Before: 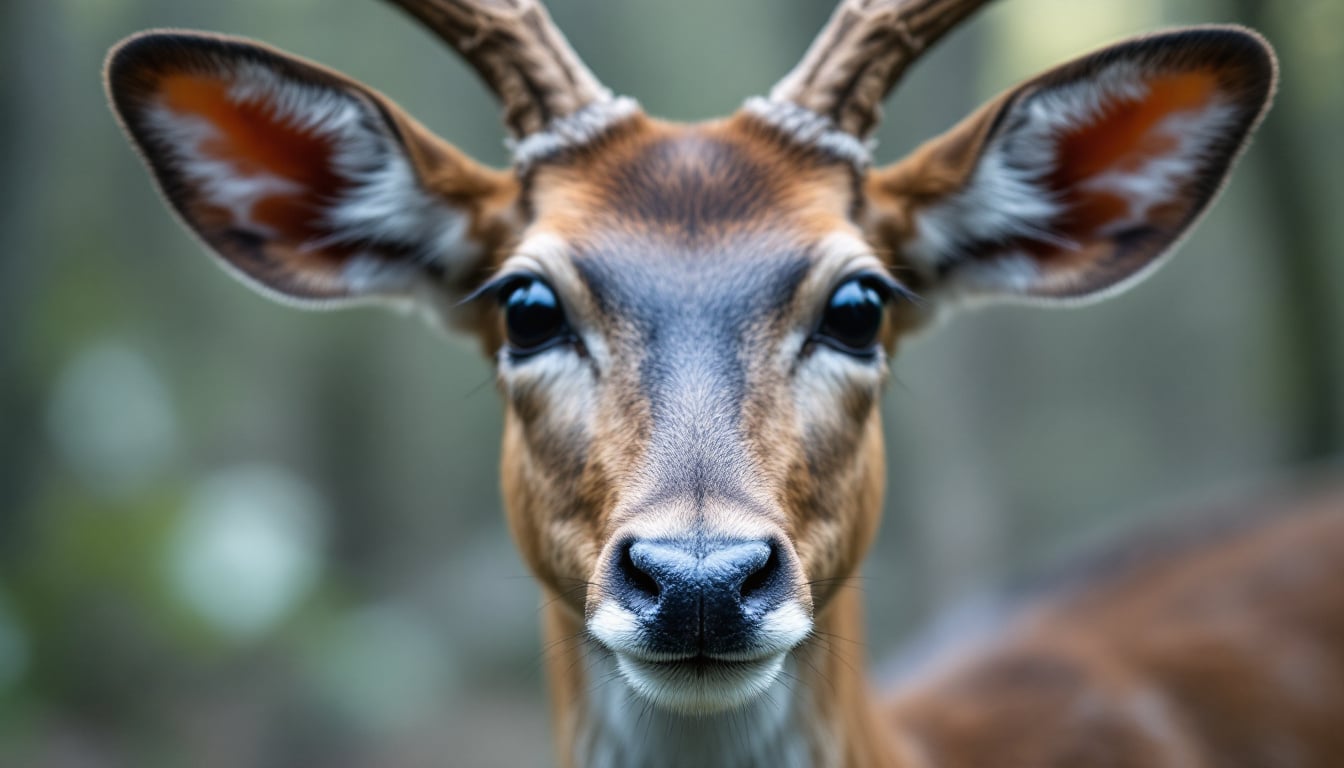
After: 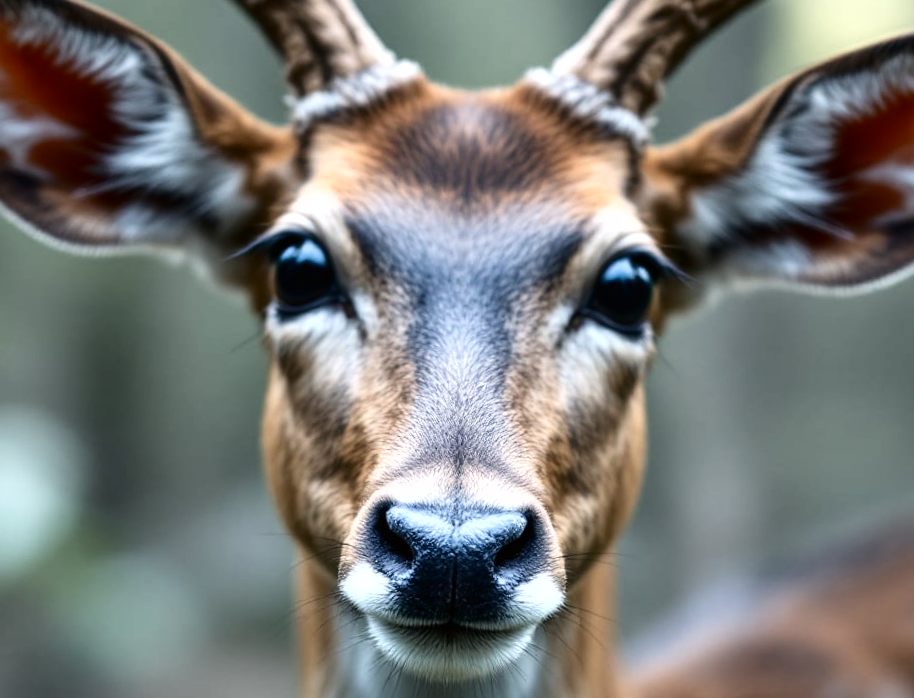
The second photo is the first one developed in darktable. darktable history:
tone curve: curves: ch0 [(0, 0) (0.003, 0.002) (0.011, 0.006) (0.025, 0.014) (0.044, 0.025) (0.069, 0.039) (0.1, 0.056) (0.136, 0.082) (0.177, 0.116) (0.224, 0.163) (0.277, 0.233) (0.335, 0.311) (0.399, 0.396) (0.468, 0.488) (0.543, 0.588) (0.623, 0.695) (0.709, 0.809) (0.801, 0.912) (0.898, 0.997) (1, 1)], color space Lab, independent channels, preserve colors none
crop and rotate: angle -3.27°, left 14.277%, top 0.036%, right 10.975%, bottom 0.043%
